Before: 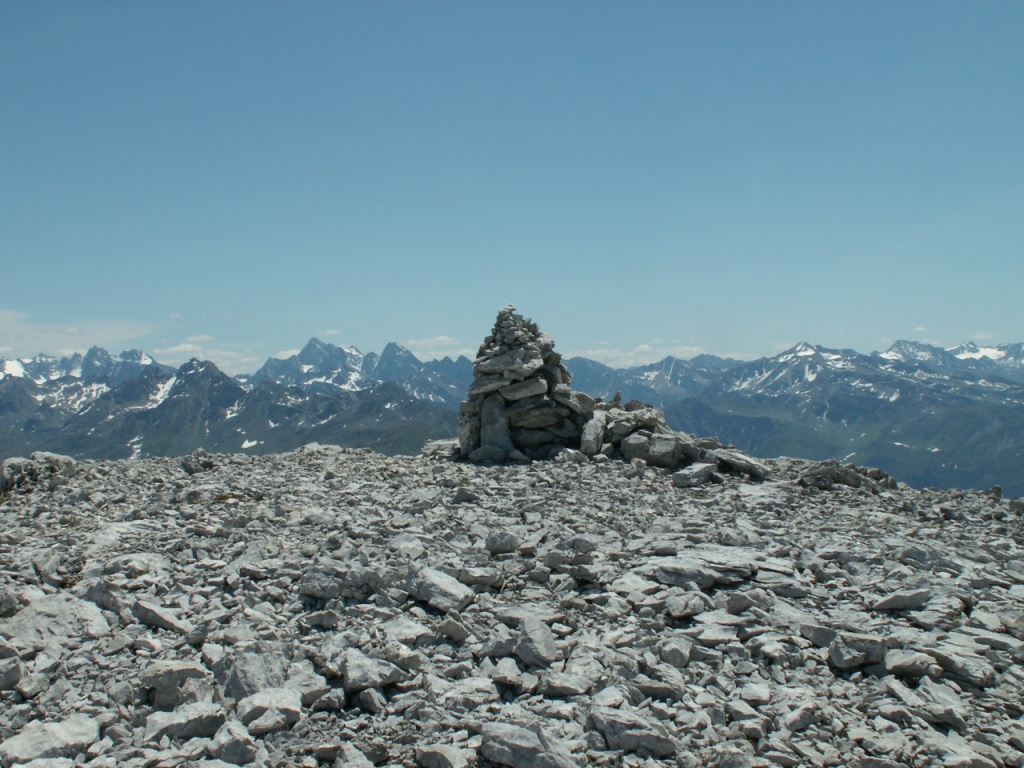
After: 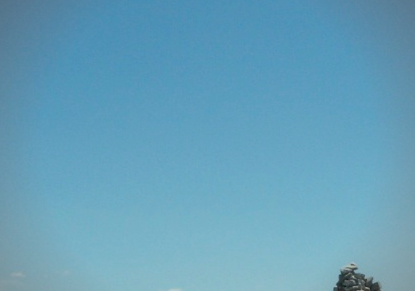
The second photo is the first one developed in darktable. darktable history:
color balance rgb: perceptual saturation grading › global saturation 20%, global vibrance 20%
vignetting: fall-off radius 60.65%
crop: left 15.452%, top 5.459%, right 43.956%, bottom 56.62%
local contrast: detail 117%
